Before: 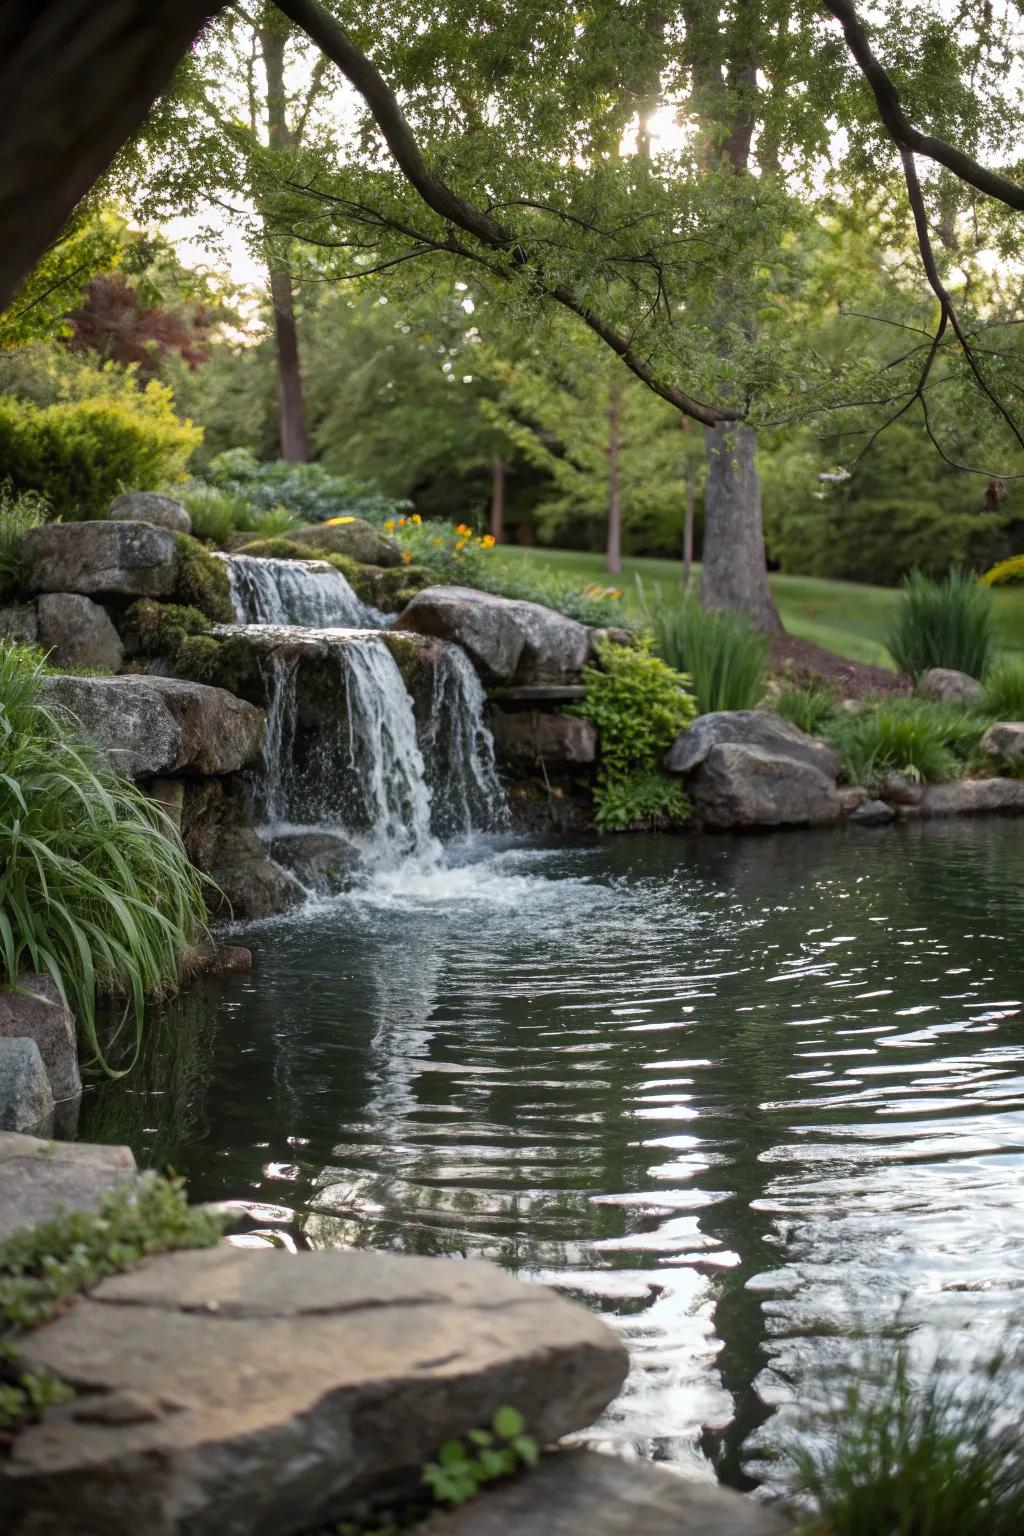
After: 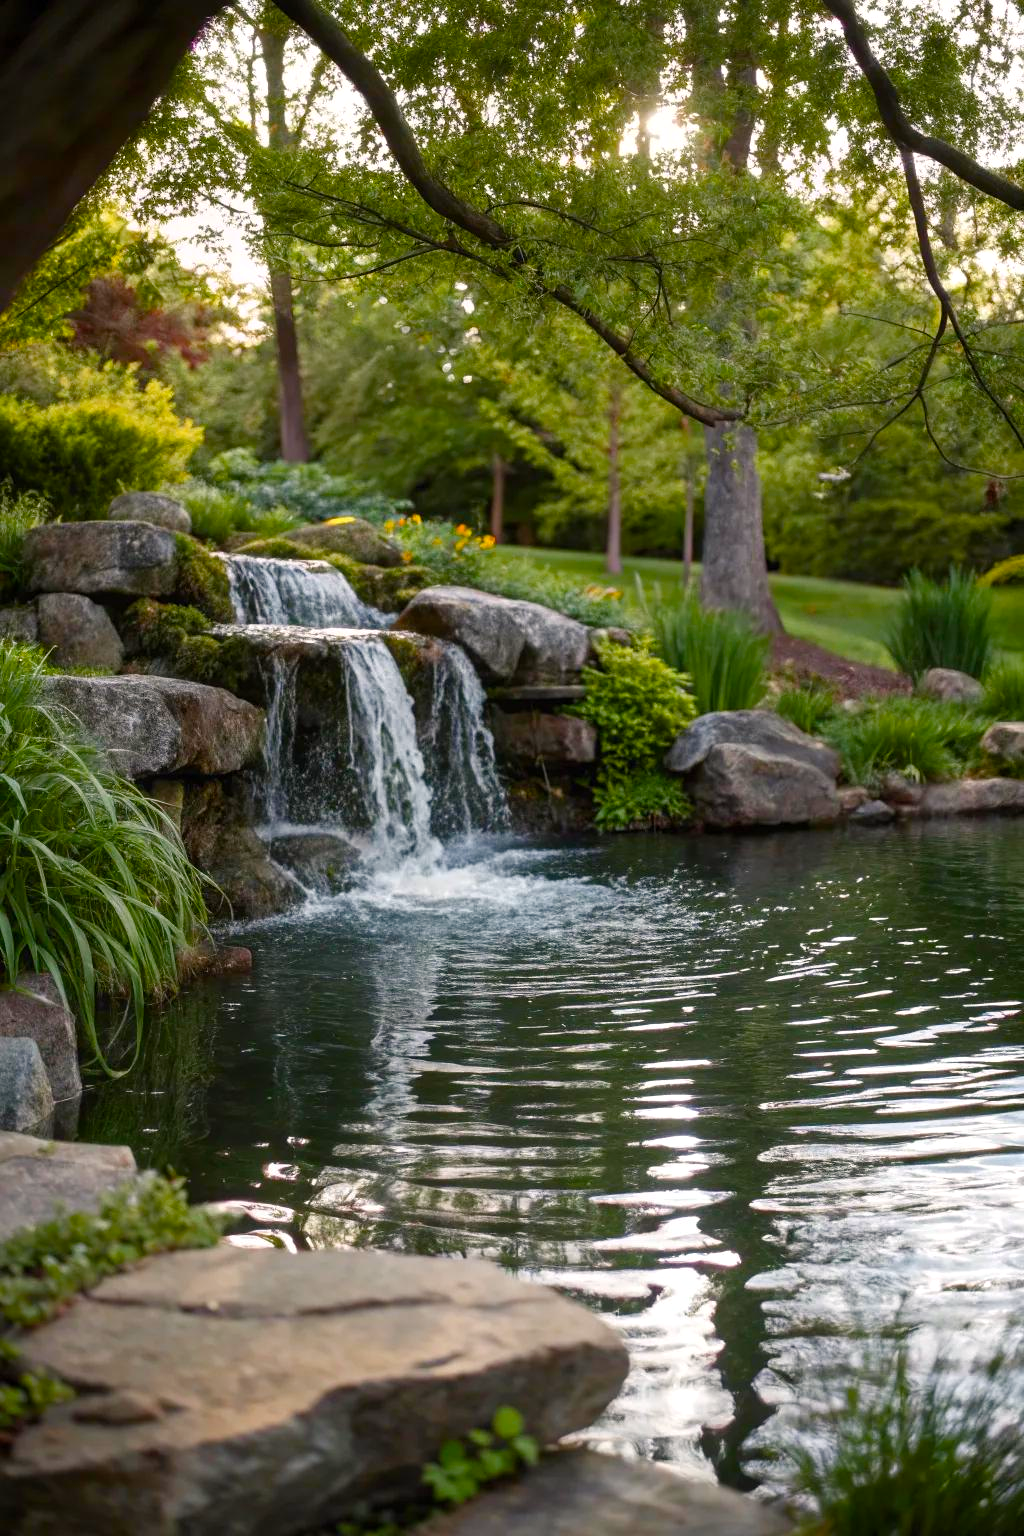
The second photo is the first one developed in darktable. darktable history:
color balance rgb: highlights gain › luminance 7.388%, highlights gain › chroma 0.967%, highlights gain › hue 47.83°, perceptual saturation grading › global saturation 0.205%, perceptual saturation grading › mid-tones 6.155%, perceptual saturation grading › shadows 71.533%, global vibrance 9.643%
